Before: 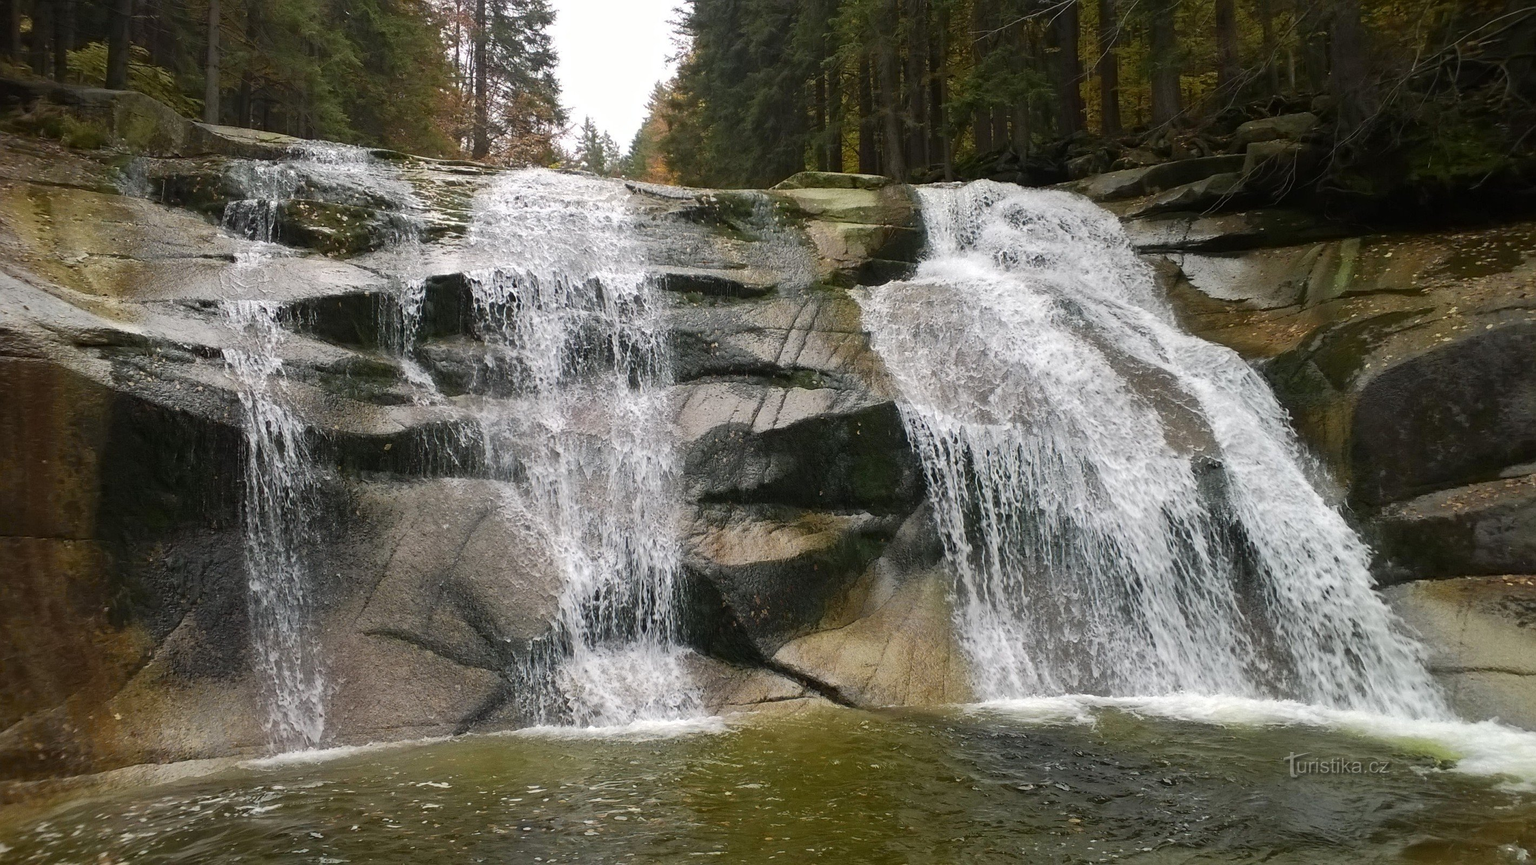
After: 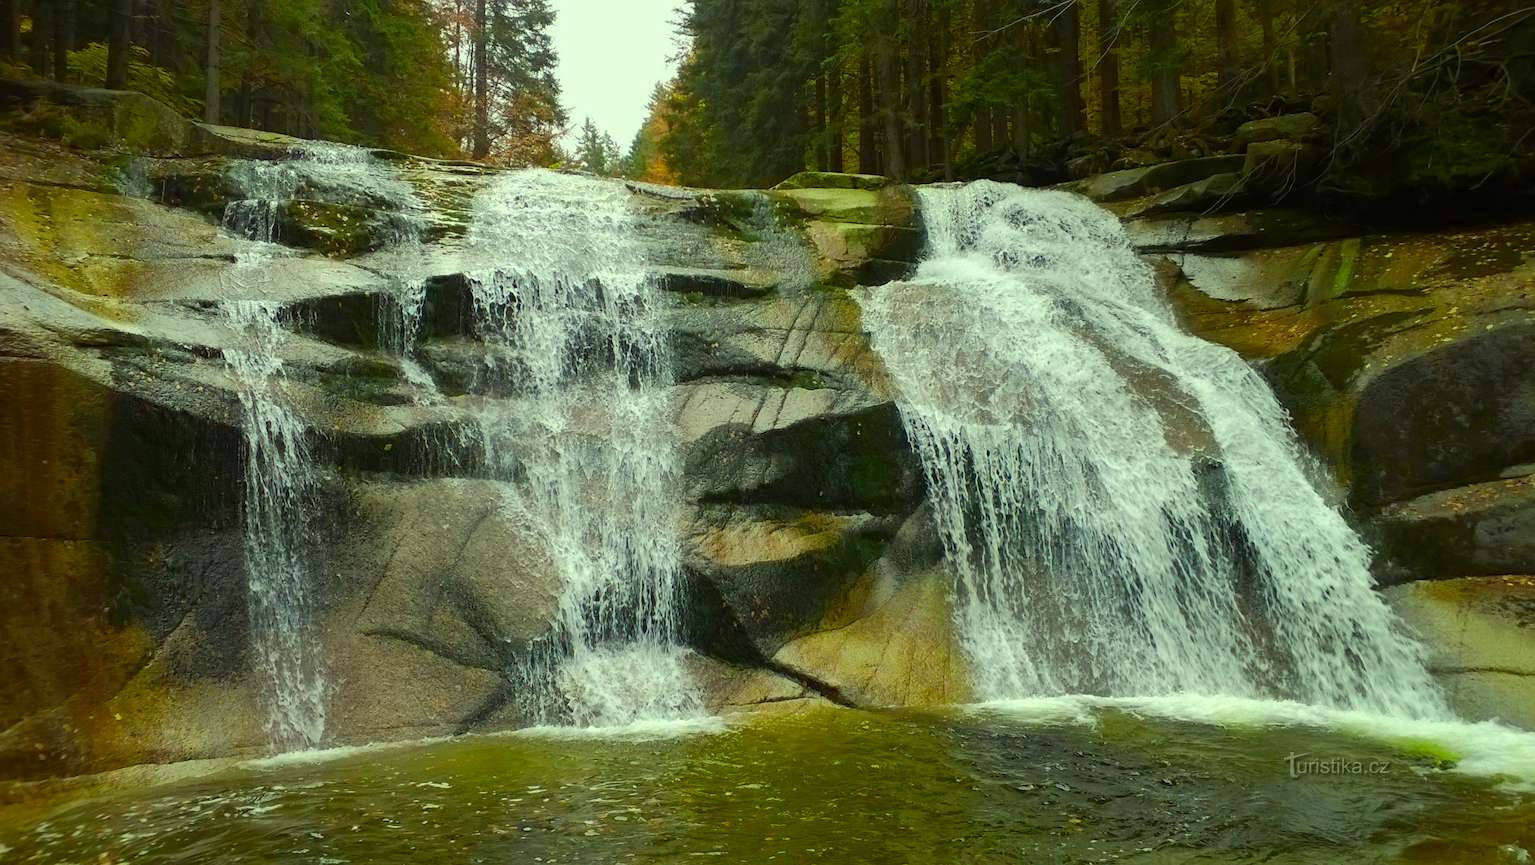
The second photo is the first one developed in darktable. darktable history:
color correction: highlights a* -10.86, highlights b* 9.86, saturation 1.71
